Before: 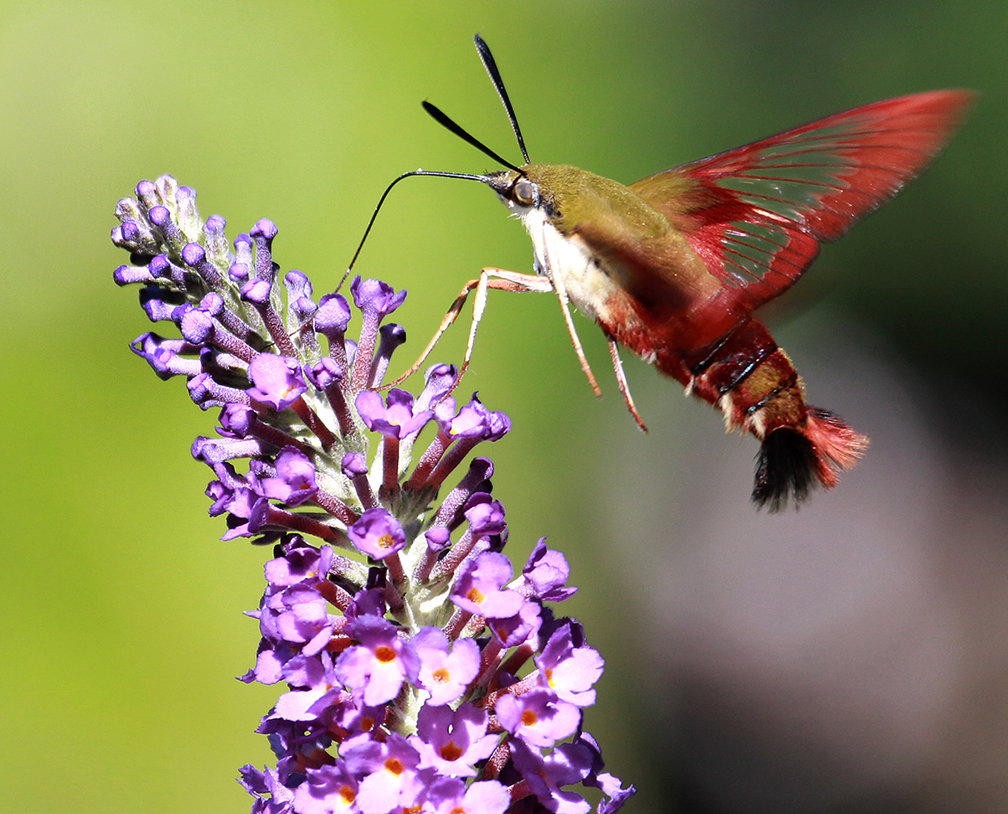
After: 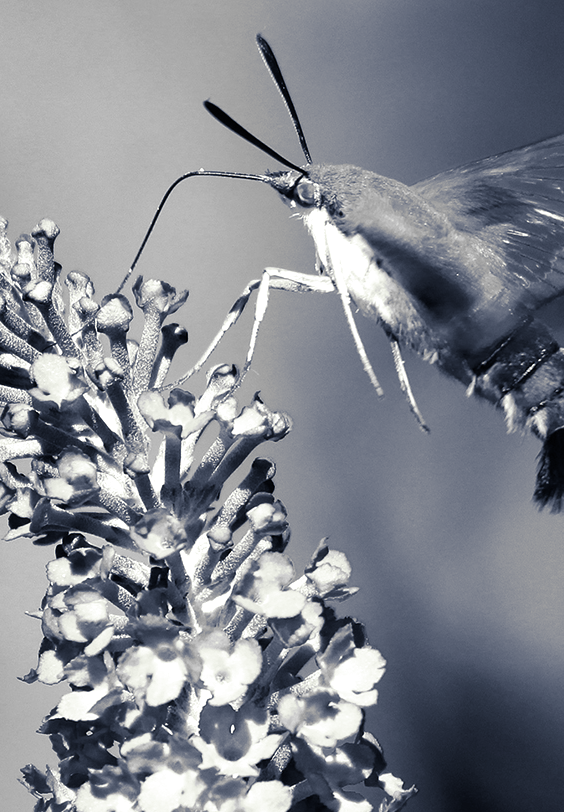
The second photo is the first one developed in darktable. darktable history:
split-toning: shadows › hue 230.4°
color calibration: output gray [0.714, 0.278, 0, 0], illuminant same as pipeline (D50), adaptation none (bypass)
crop: left 21.674%, right 22.086%
shadows and highlights: radius 171.16, shadows 27, white point adjustment 3.13, highlights -67.95, soften with gaussian
color balance rgb: perceptual saturation grading › global saturation 30%, global vibrance 10%
tone equalizer: on, module defaults
